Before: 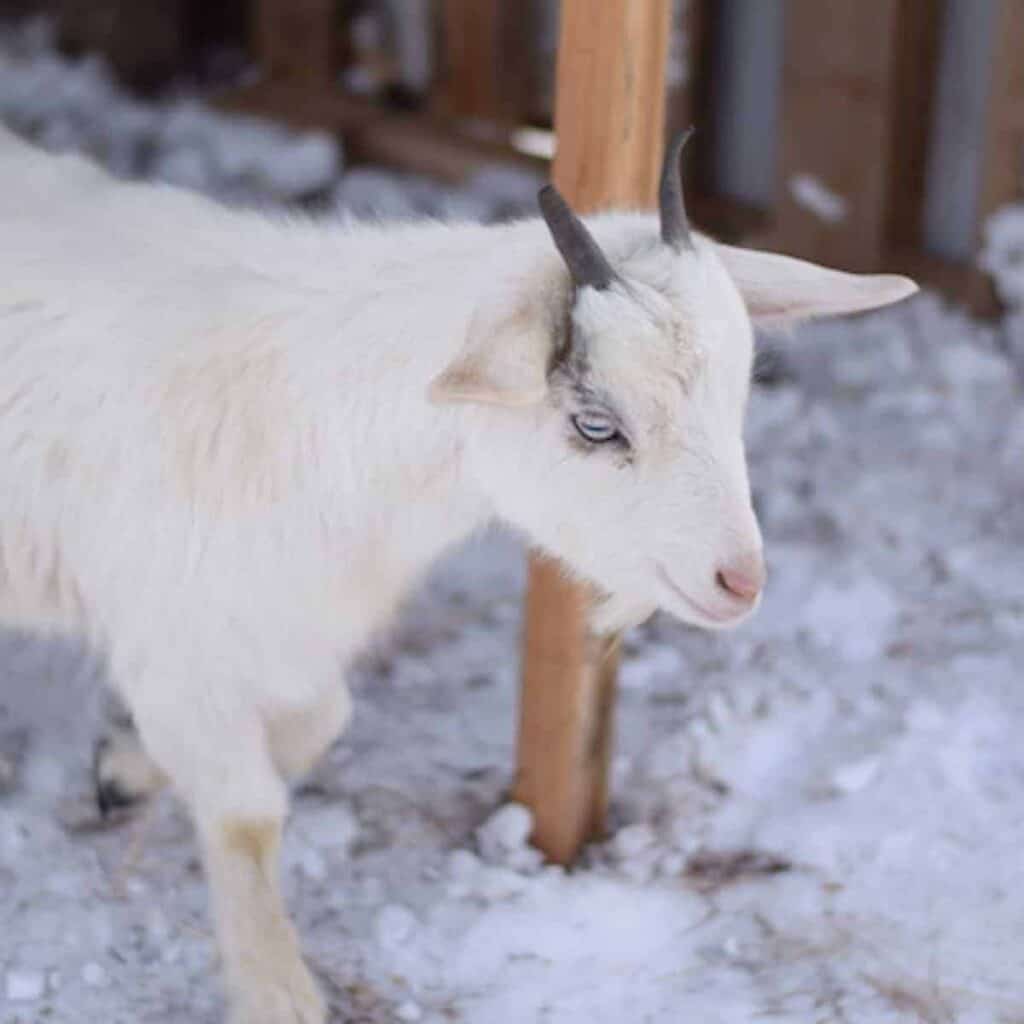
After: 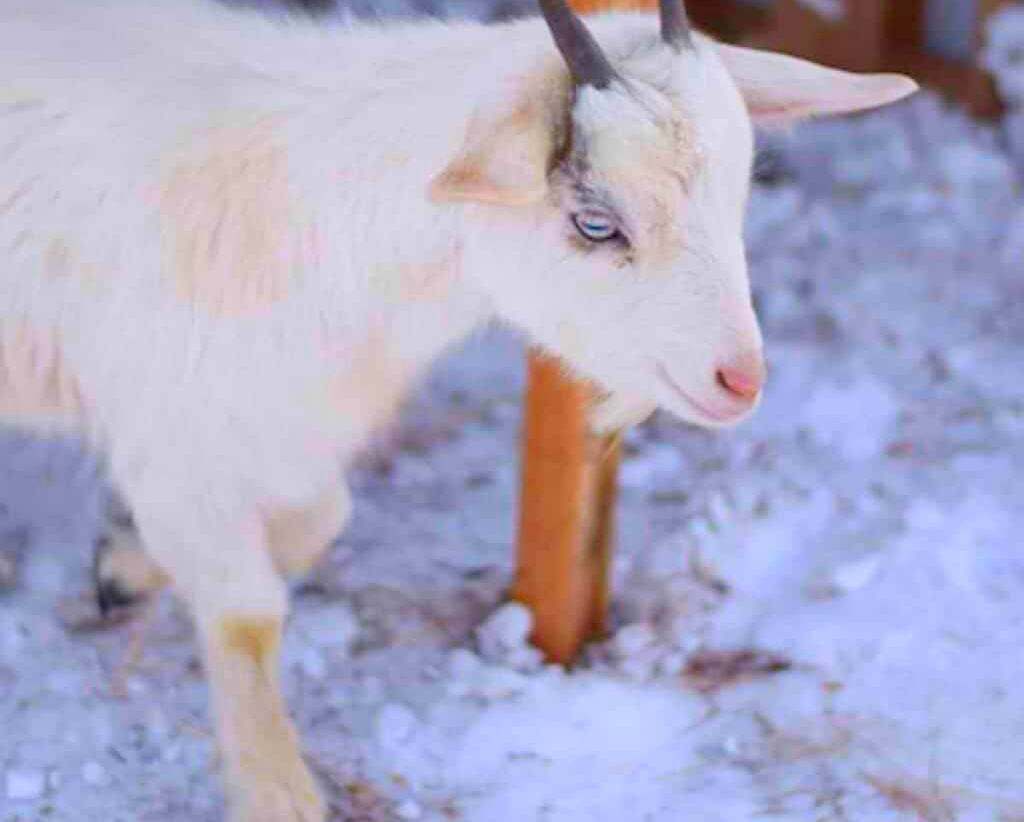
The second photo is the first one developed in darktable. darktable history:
exposure: compensate exposure bias true, compensate highlight preservation false
color correction: highlights b* -0.019, saturation 2.11
crop and rotate: top 19.684%
